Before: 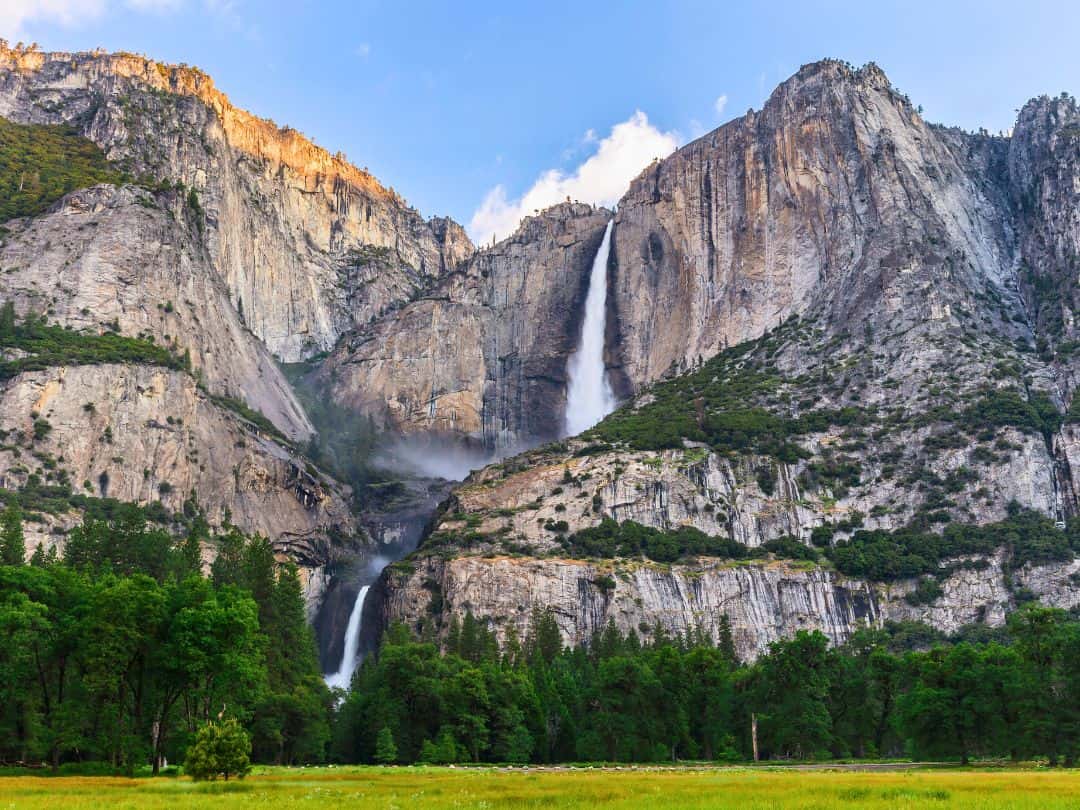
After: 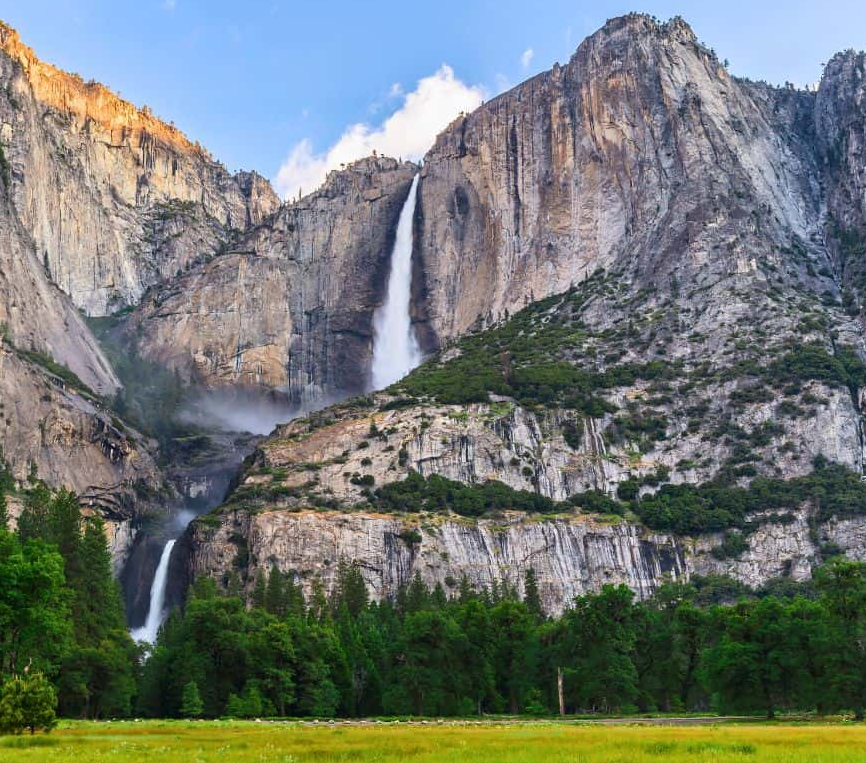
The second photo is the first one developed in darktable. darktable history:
crop and rotate: left 17.991%, top 5.724%, right 1.731%
